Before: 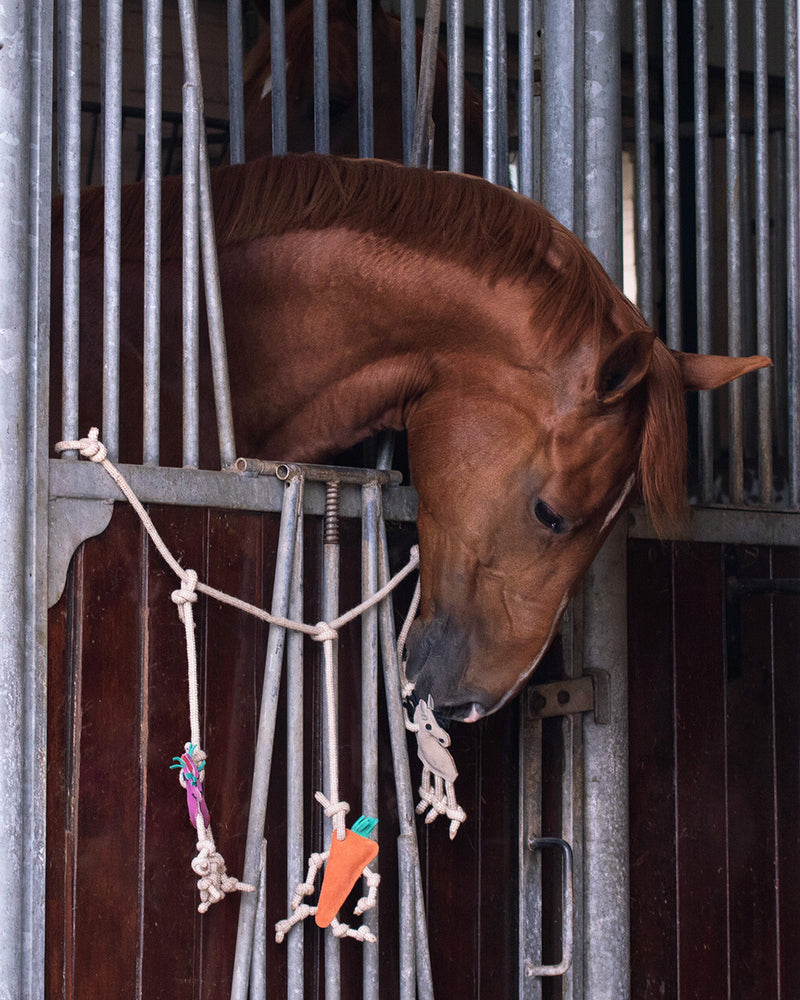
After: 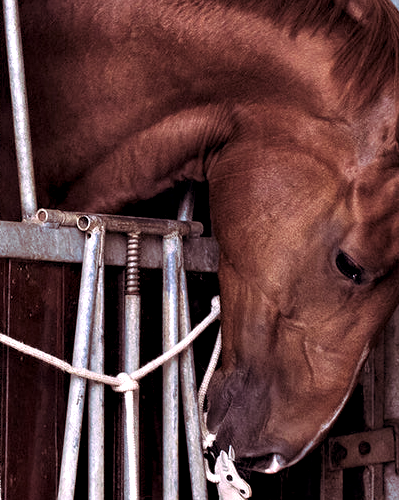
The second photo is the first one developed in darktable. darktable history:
contrast equalizer: octaves 7, y [[0.6 ×6], [0.55 ×6], [0 ×6], [0 ×6], [0 ×6]]
crop: left 25%, top 25%, right 25%, bottom 25%
split-toning: highlights › hue 298.8°, highlights › saturation 0.73, compress 41.76%
